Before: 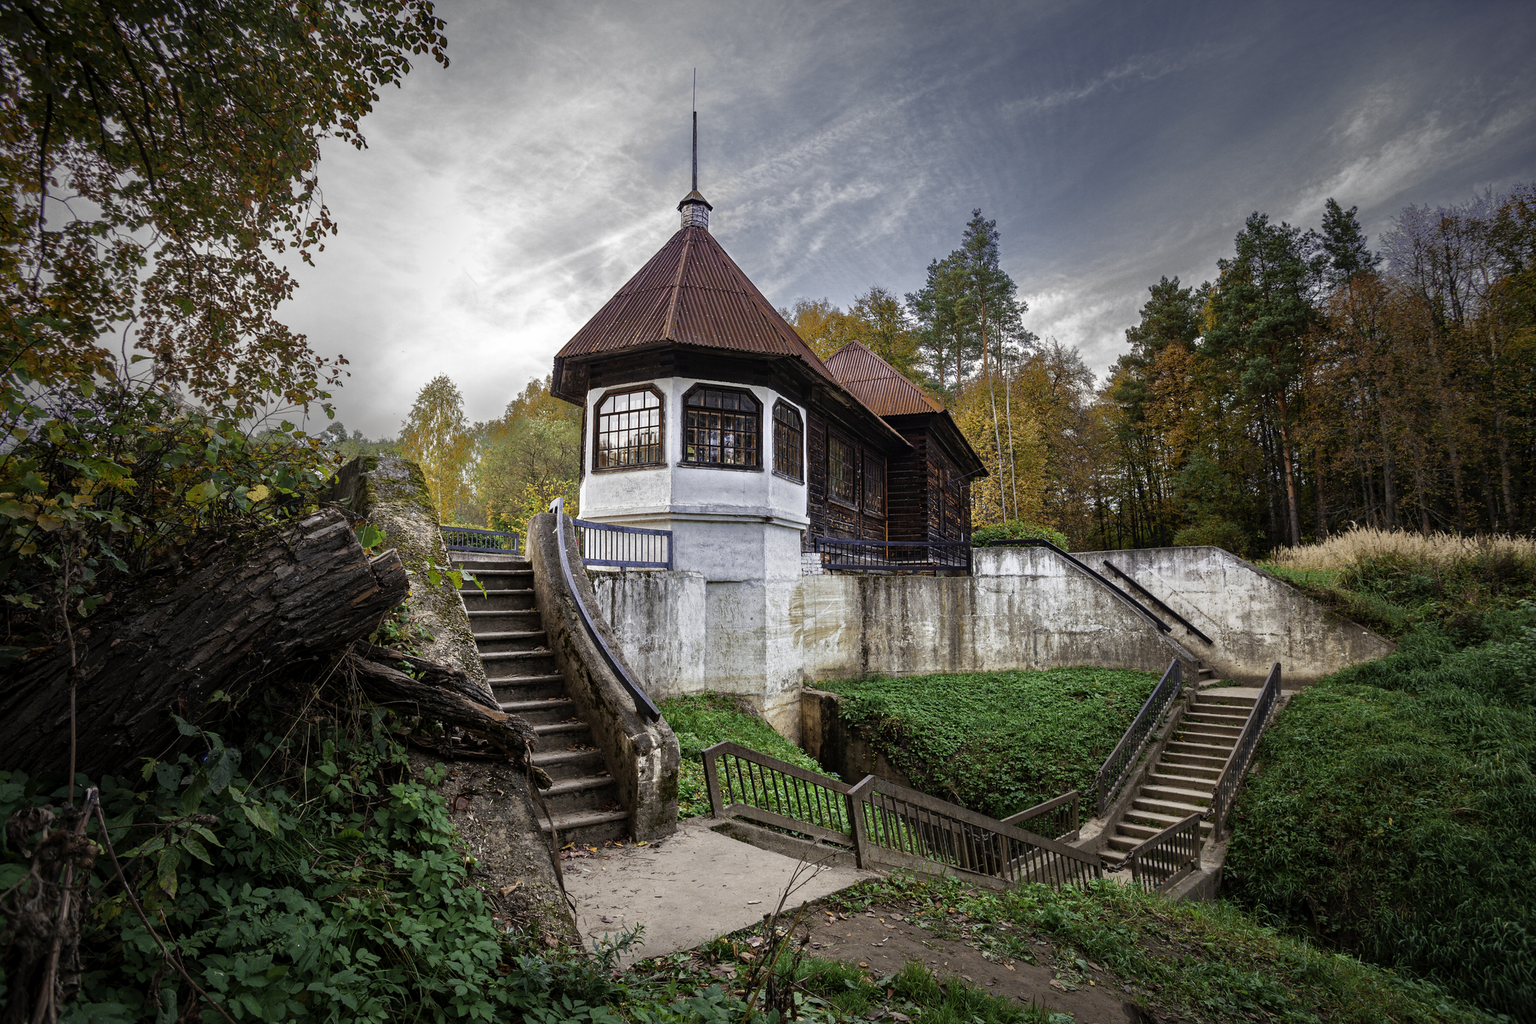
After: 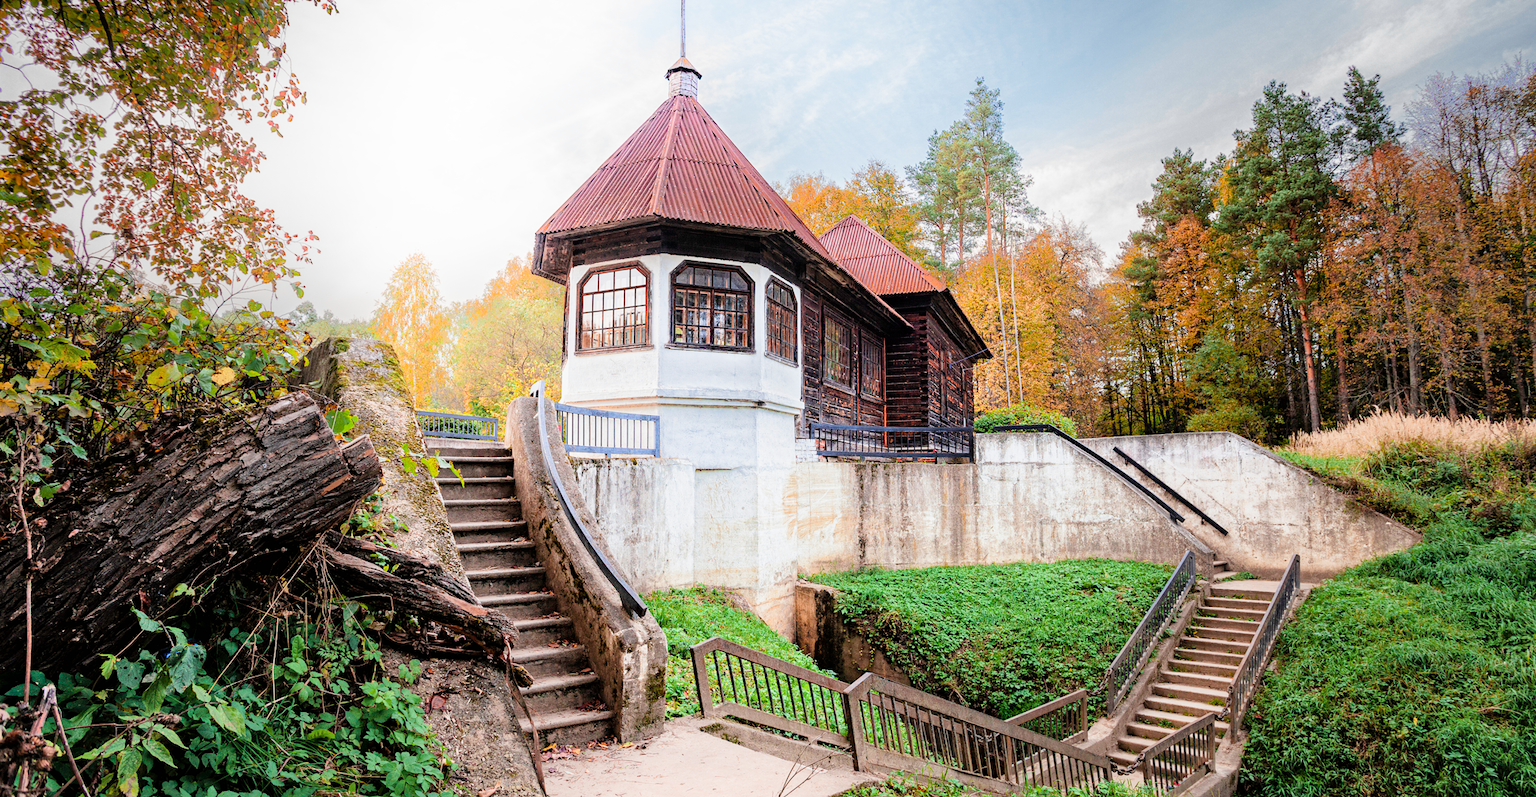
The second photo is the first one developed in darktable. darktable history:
shadows and highlights: highlights 70.7, soften with gaussian
crop and rotate: left 2.991%, top 13.302%, right 1.981%, bottom 12.636%
exposure: exposure 1.25 EV, compensate exposure bias true, compensate highlight preservation false
filmic rgb: black relative exposure -7.65 EV, white relative exposure 4.56 EV, hardness 3.61
